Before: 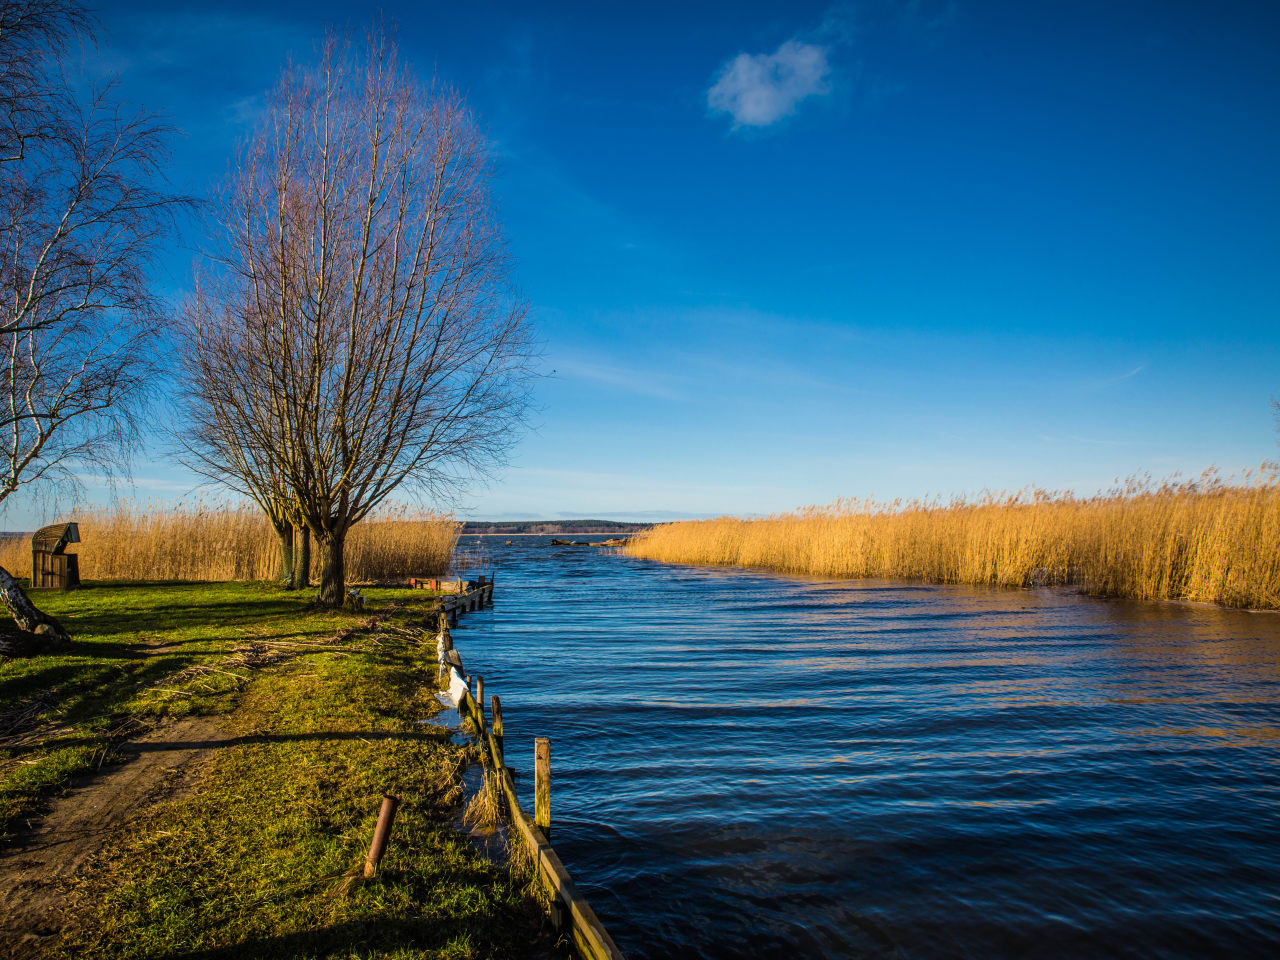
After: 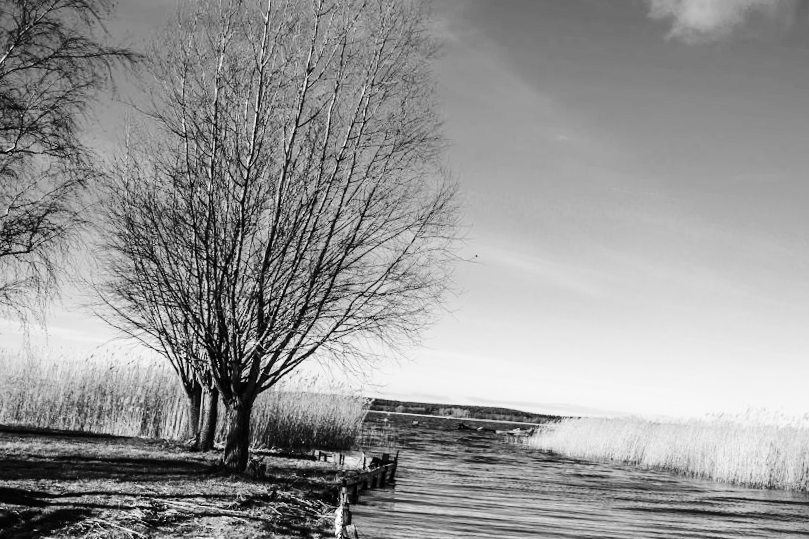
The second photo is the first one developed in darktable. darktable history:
base curve: curves: ch0 [(0, 0) (0.036, 0.025) (0.121, 0.166) (0.206, 0.329) (0.605, 0.79) (1, 1)], preserve colors none
crop and rotate: angle -4.99°, left 2.122%, top 6.945%, right 27.566%, bottom 30.519%
color zones: curves: ch1 [(0, -0.394) (0.143, -0.394) (0.286, -0.394) (0.429, -0.392) (0.571, -0.391) (0.714, -0.391) (0.857, -0.391) (1, -0.394)]
tone equalizer: -8 EV -0.417 EV, -7 EV -0.389 EV, -6 EV -0.333 EV, -5 EV -0.222 EV, -3 EV 0.222 EV, -2 EV 0.333 EV, -1 EV 0.389 EV, +0 EV 0.417 EV, edges refinement/feathering 500, mask exposure compensation -1.57 EV, preserve details no
